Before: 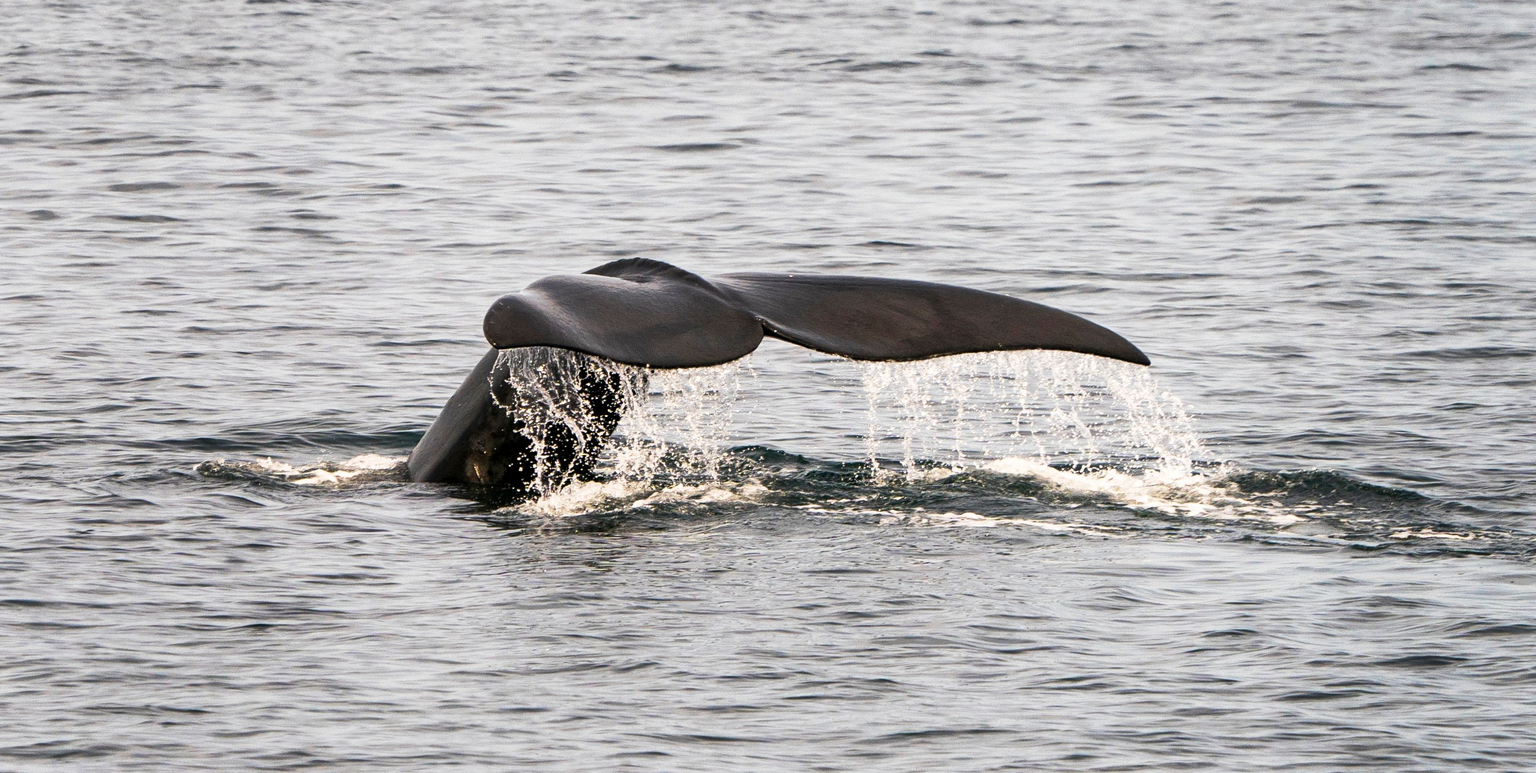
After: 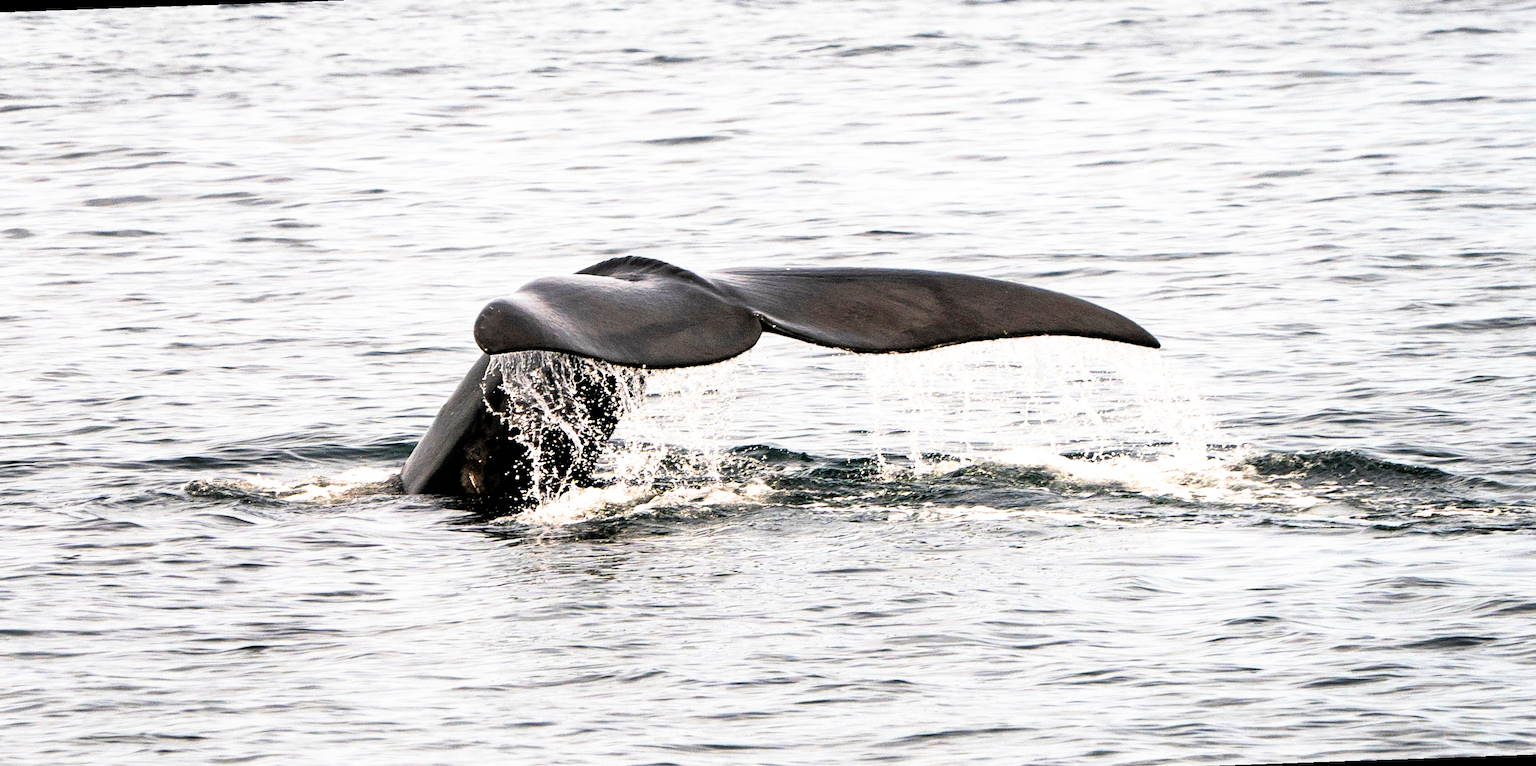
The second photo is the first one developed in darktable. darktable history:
rotate and perspective: rotation -2°, crop left 0.022, crop right 0.978, crop top 0.049, crop bottom 0.951
exposure: exposure 0.943 EV, compensate highlight preservation false
filmic rgb: black relative exposure -5 EV, white relative exposure 3.2 EV, hardness 3.42, contrast 1.2, highlights saturation mix -30%
